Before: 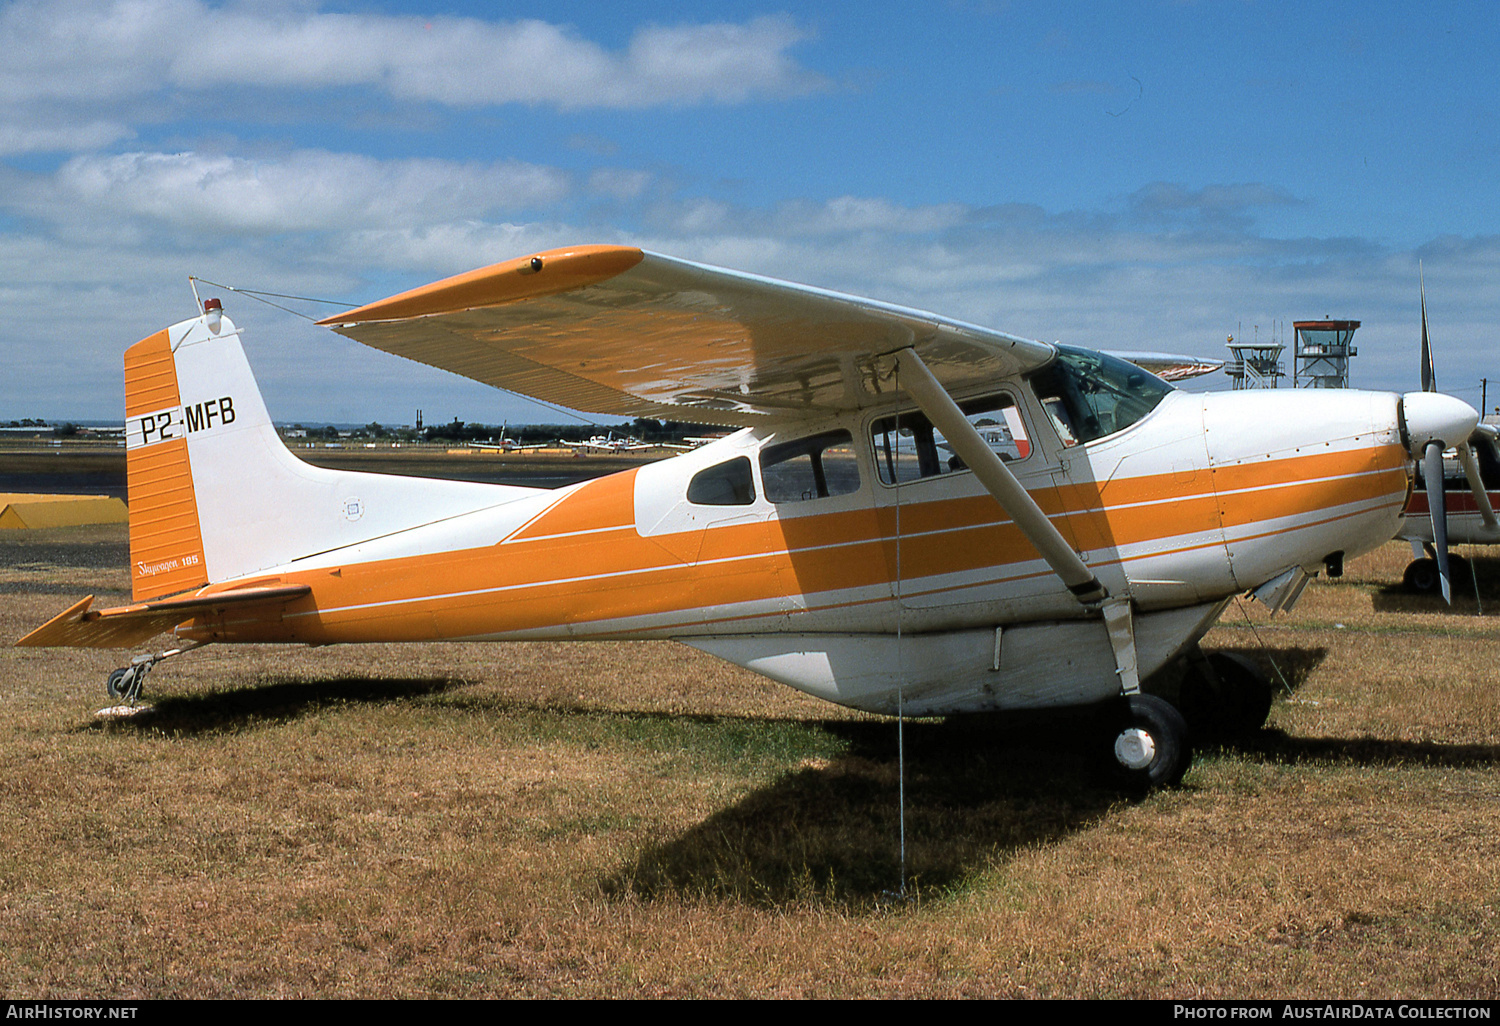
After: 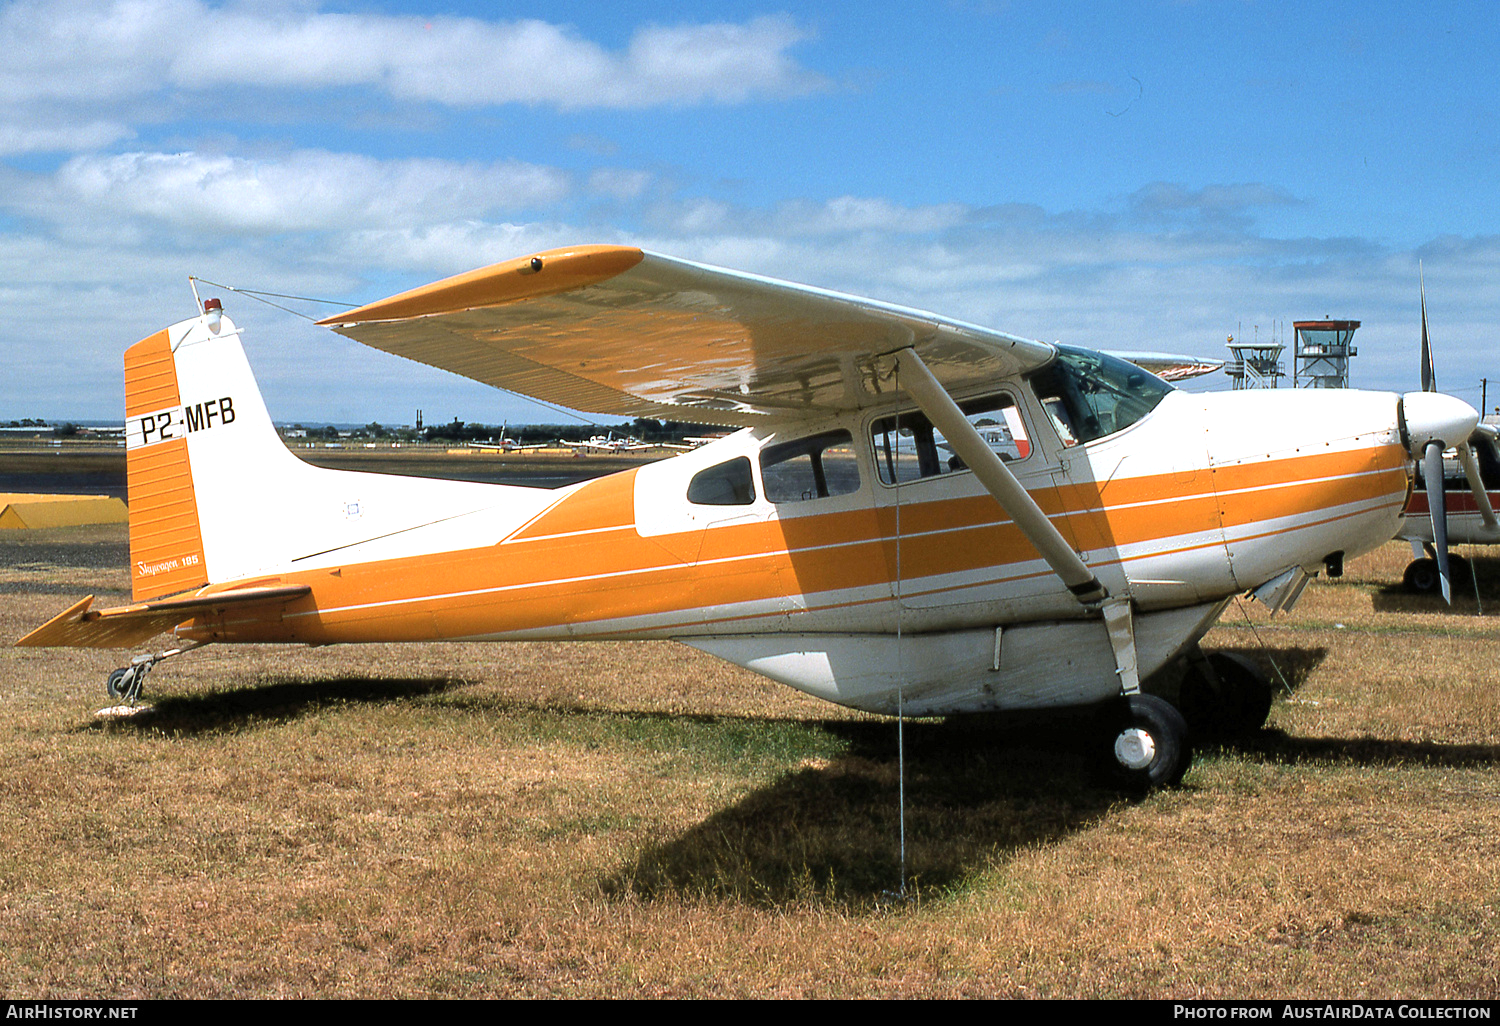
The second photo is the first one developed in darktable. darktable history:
exposure: exposure 0.57 EV, compensate highlight preservation false
